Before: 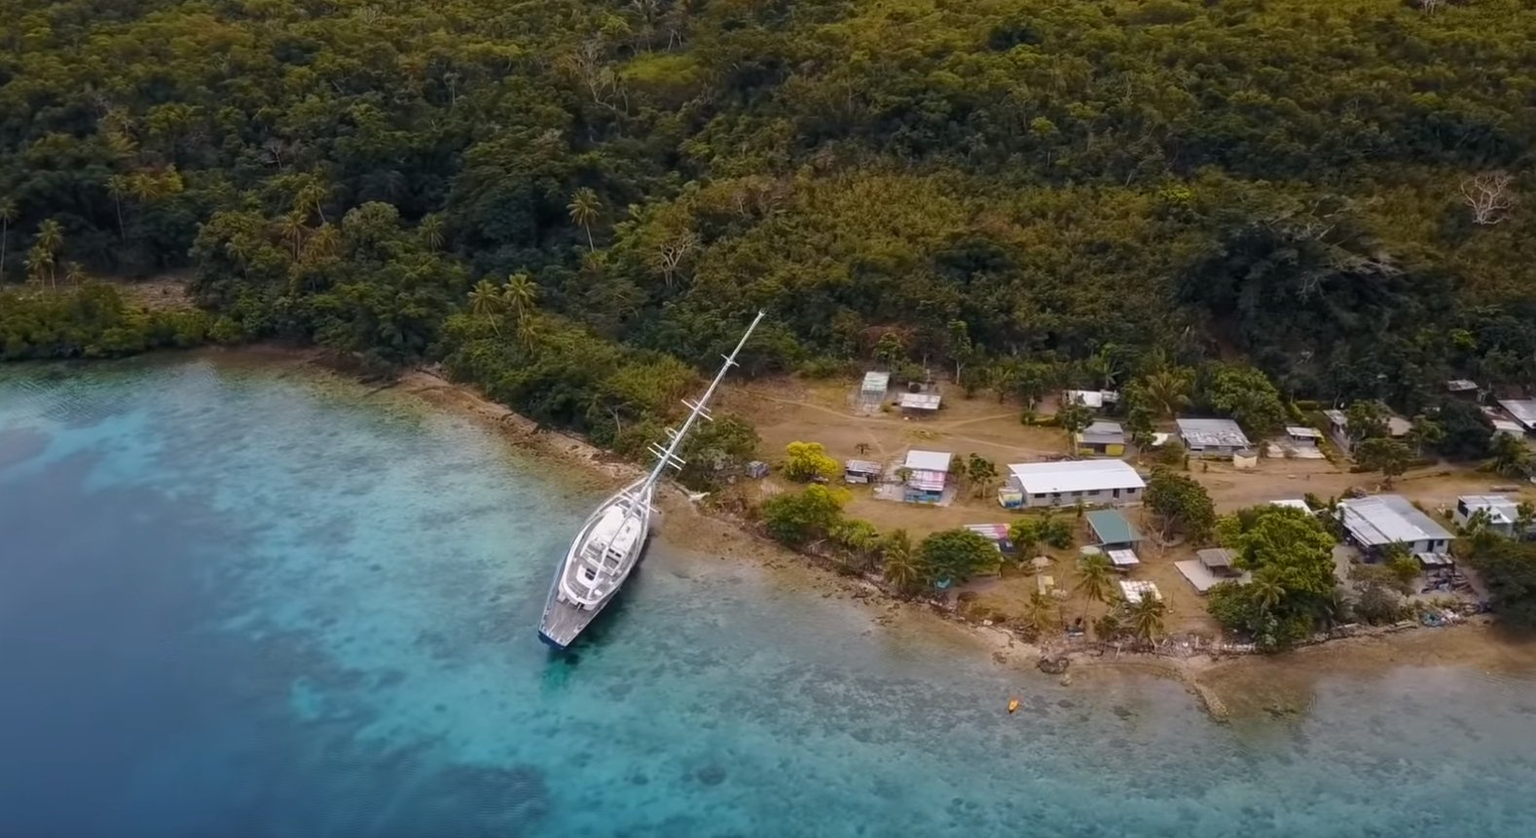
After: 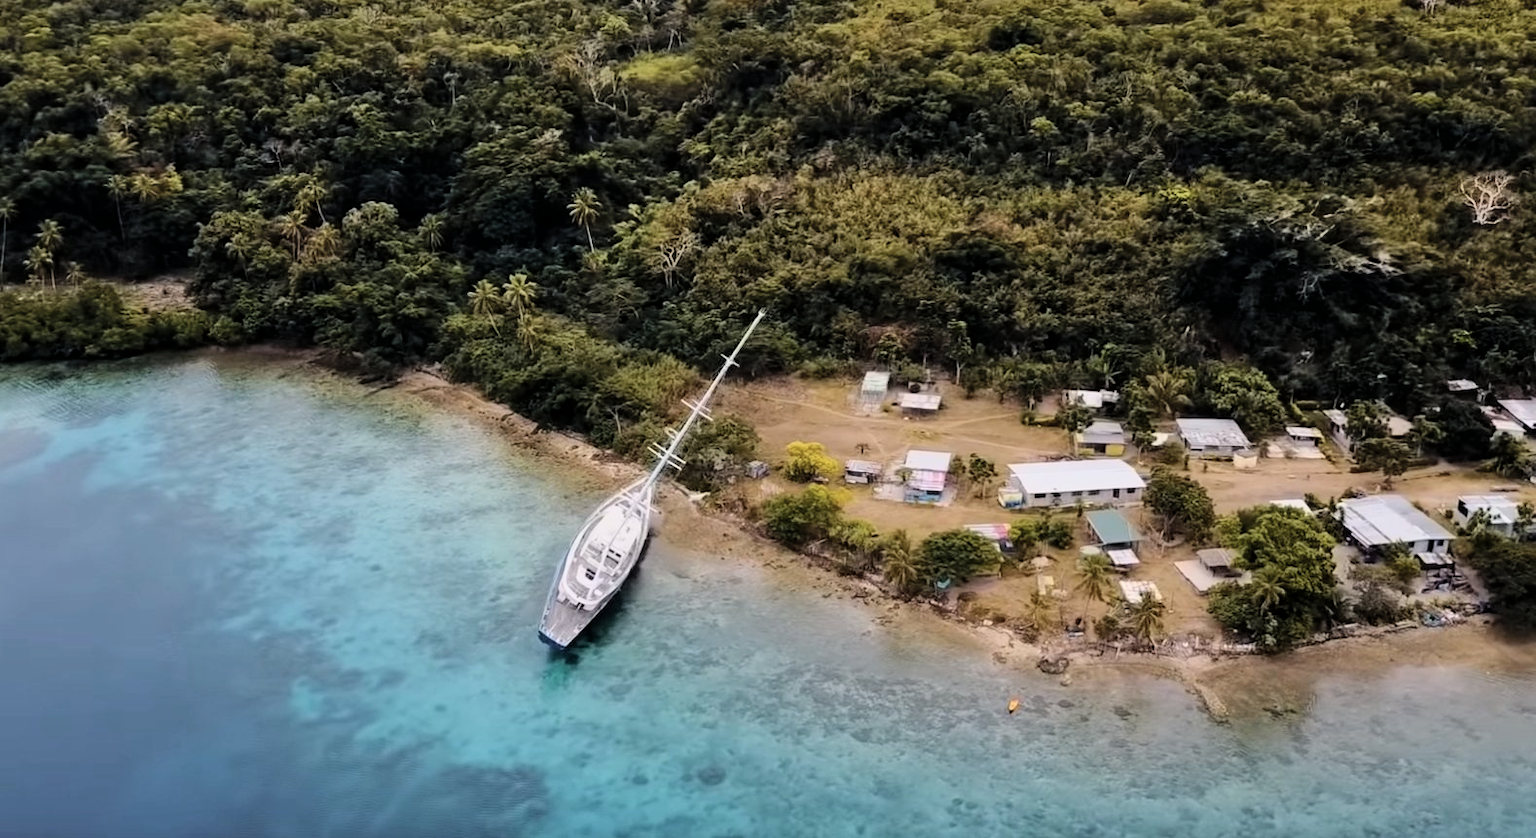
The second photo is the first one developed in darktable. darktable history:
color correction: highlights b* 0.027, saturation 0.979
shadows and highlights: soften with gaussian
tone curve: curves: ch0 [(0, 0) (0.003, 0.004) (0.011, 0.015) (0.025, 0.033) (0.044, 0.058) (0.069, 0.091) (0.1, 0.131) (0.136, 0.179) (0.177, 0.233) (0.224, 0.296) (0.277, 0.364) (0.335, 0.434) (0.399, 0.511) (0.468, 0.584) (0.543, 0.656) (0.623, 0.729) (0.709, 0.799) (0.801, 0.874) (0.898, 0.936) (1, 1)], color space Lab, independent channels, preserve colors none
filmic rgb: middle gray luminance 12.51%, black relative exposure -10.14 EV, white relative exposure 3.47 EV, target black luminance 0%, hardness 5.71, latitude 44.93%, contrast 1.218, highlights saturation mix 5.99%, shadows ↔ highlights balance 26.78%, color science v6 (2022)
